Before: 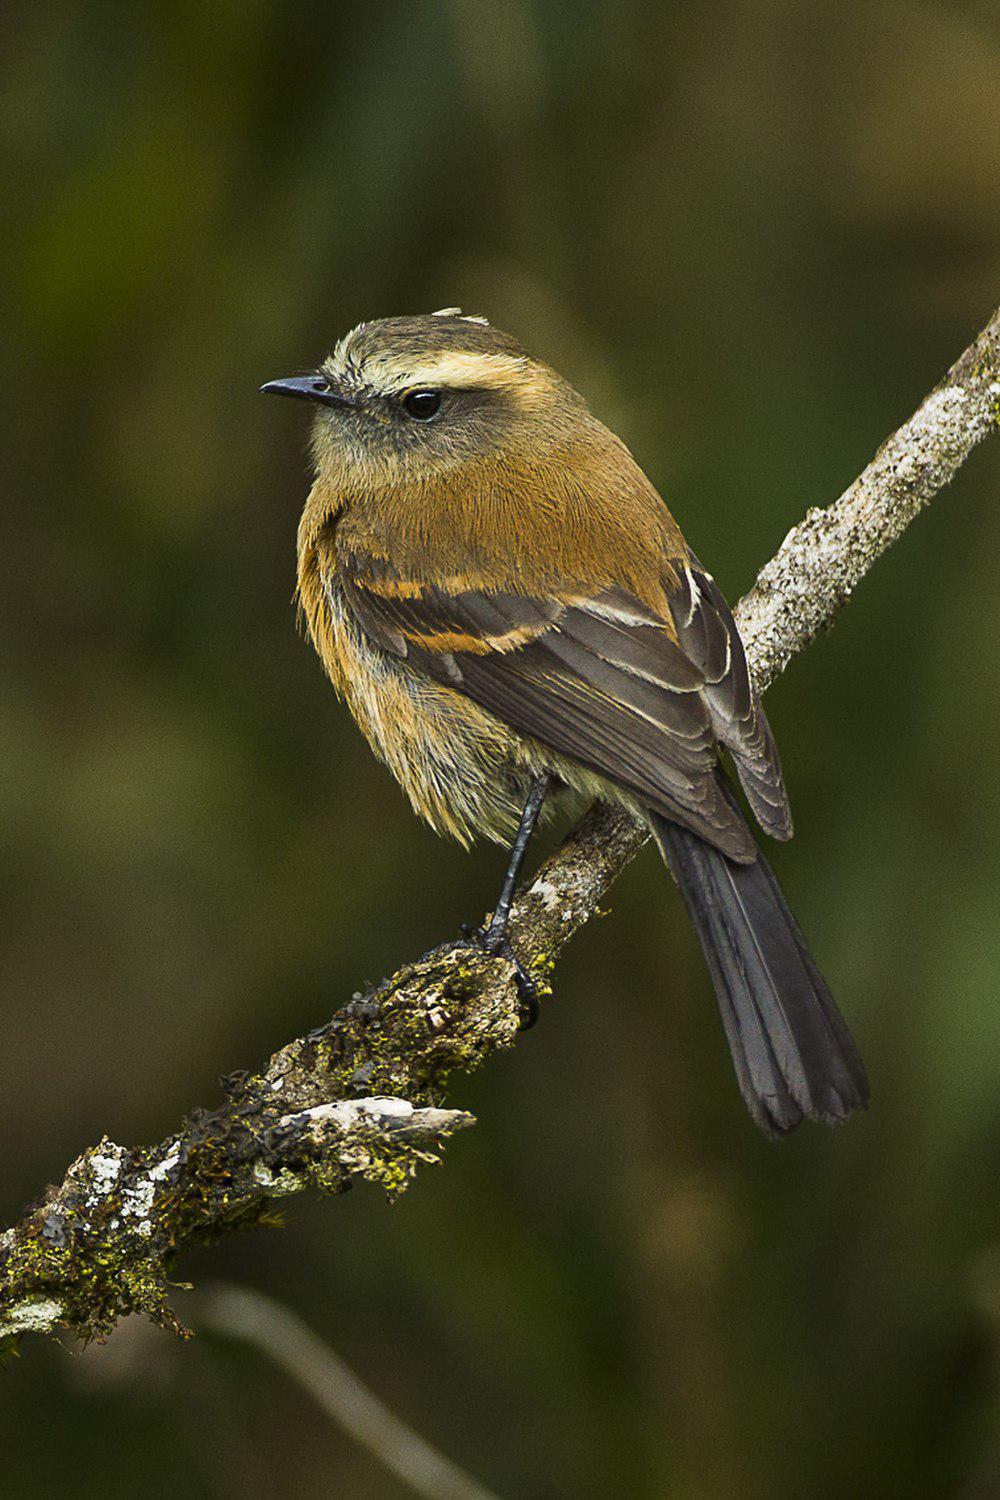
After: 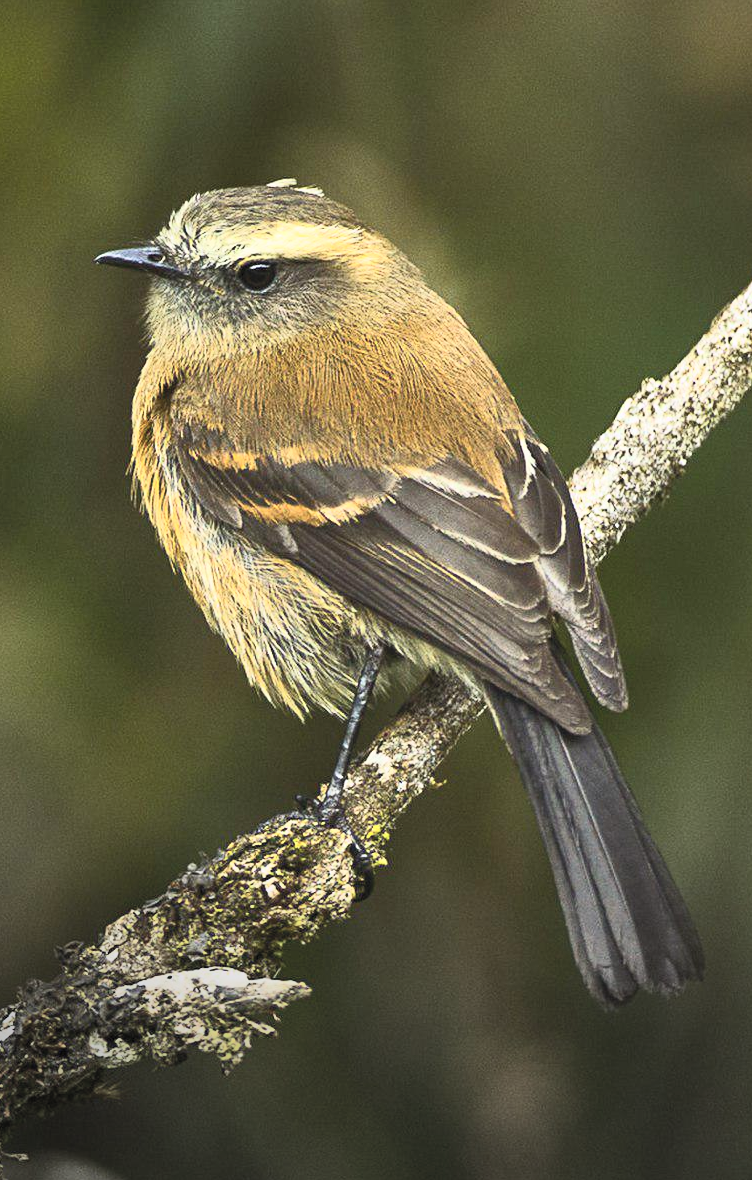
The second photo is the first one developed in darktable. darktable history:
crop: left 16.597%, top 8.663%, right 8.123%, bottom 12.639%
contrast brightness saturation: contrast 0.392, brightness 0.531
shadows and highlights: shadows 52.55, soften with gaussian
vignetting: center (-0.055, -0.356)
